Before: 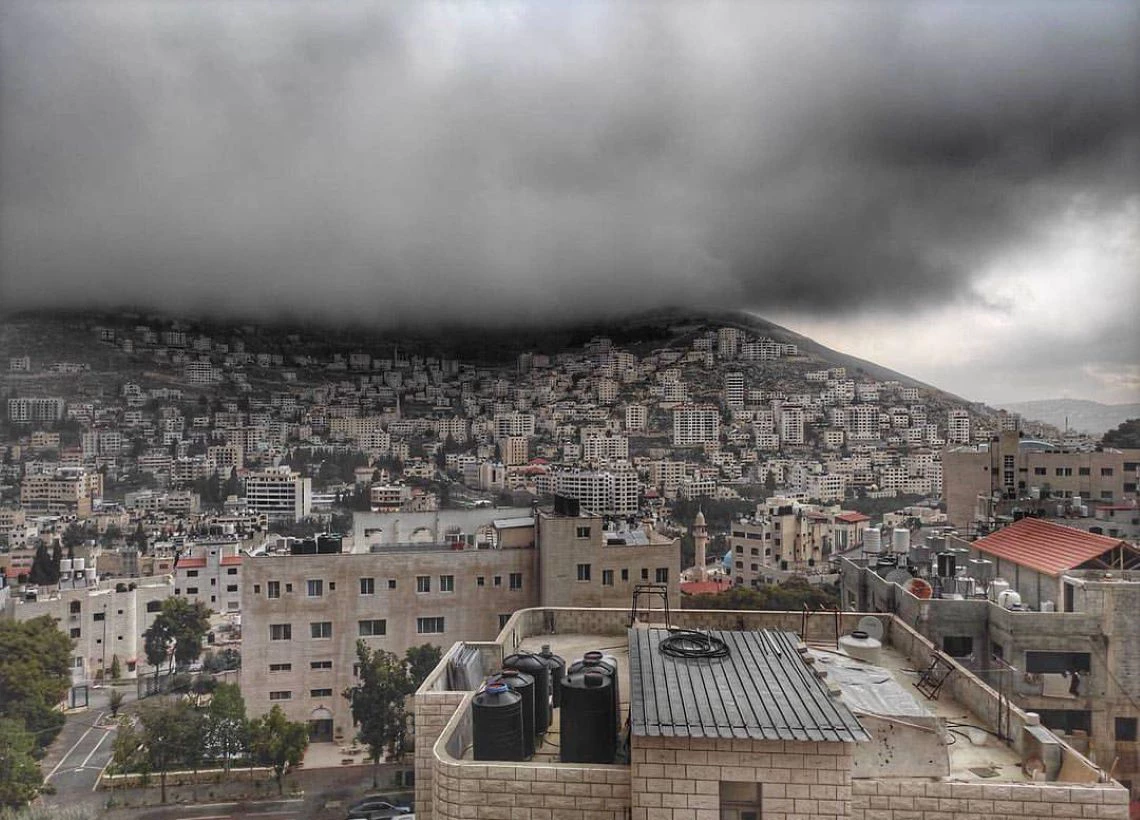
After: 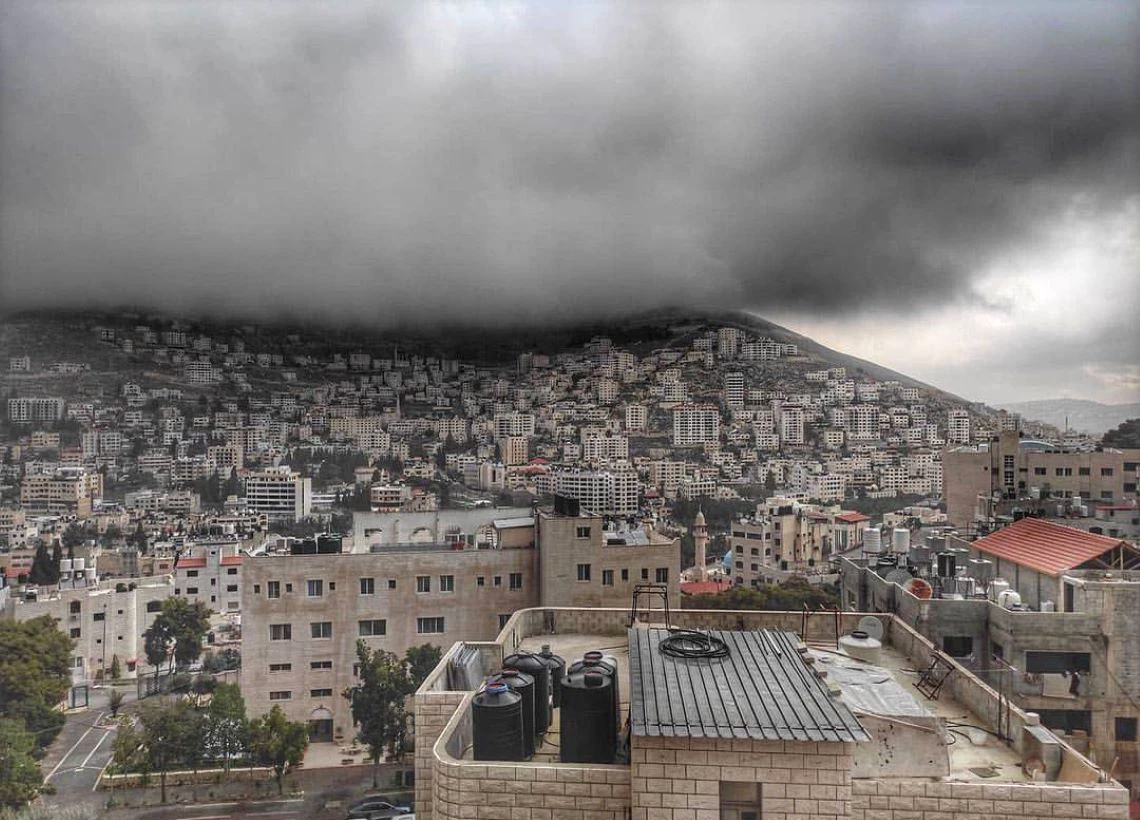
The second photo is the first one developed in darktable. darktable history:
exposure: exposure 0.128 EV, compensate highlight preservation false
local contrast: detail 110%
